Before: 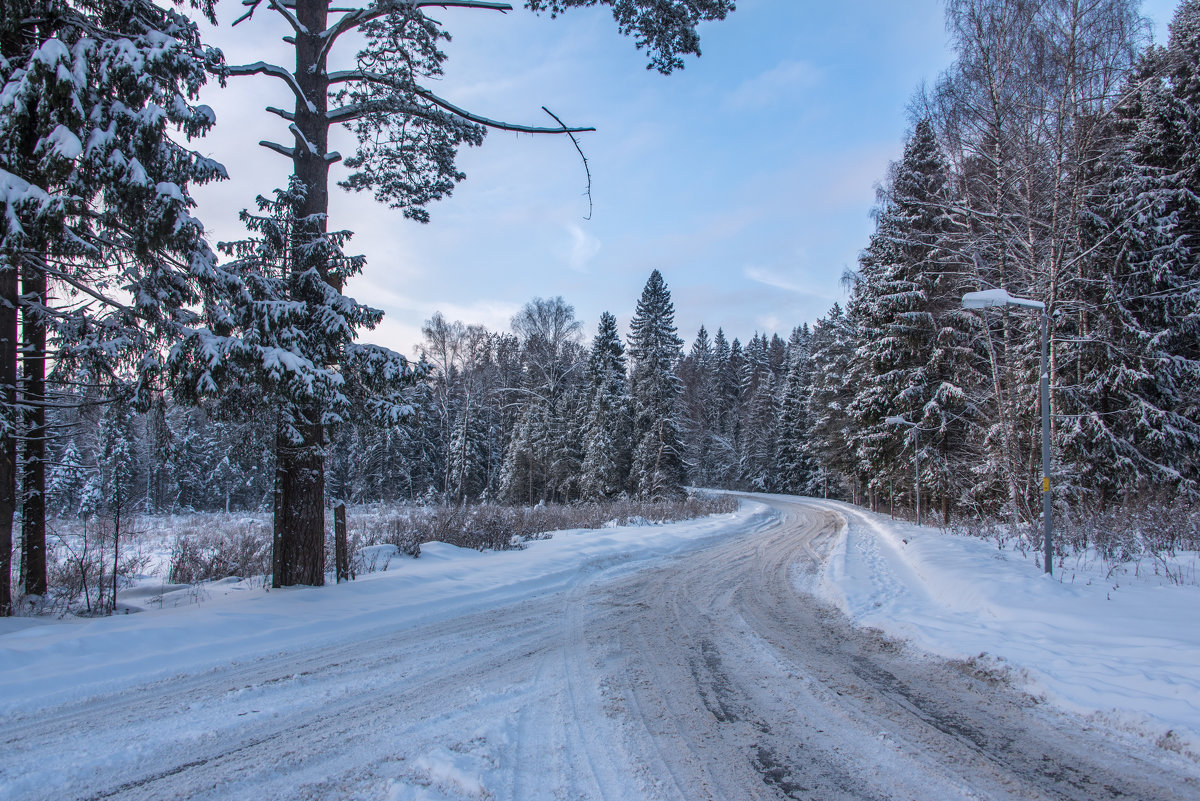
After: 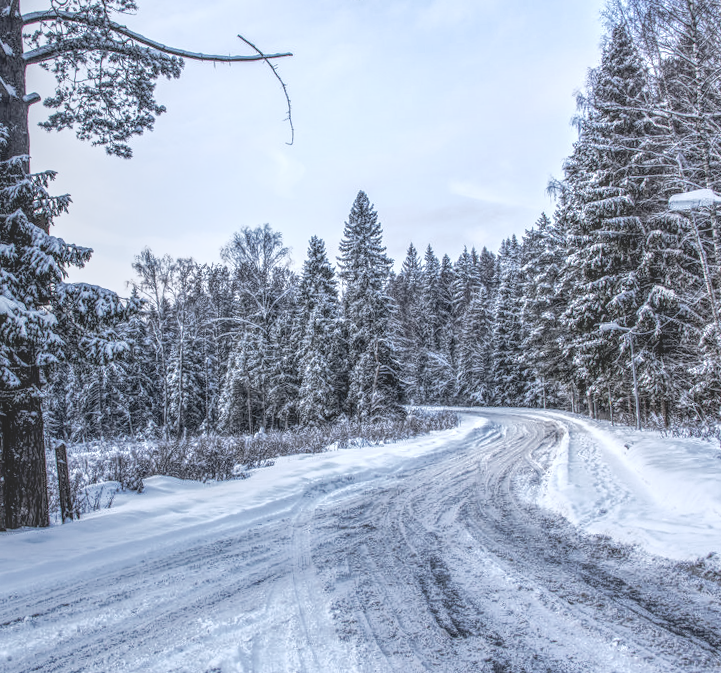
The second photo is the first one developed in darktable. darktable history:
local contrast: highlights 20%, shadows 30%, detail 200%, midtone range 0.2
tone curve: curves: ch0 [(0, 0) (0.003, 0.005) (0.011, 0.008) (0.025, 0.014) (0.044, 0.021) (0.069, 0.027) (0.1, 0.041) (0.136, 0.083) (0.177, 0.138) (0.224, 0.197) (0.277, 0.259) (0.335, 0.331) (0.399, 0.399) (0.468, 0.476) (0.543, 0.547) (0.623, 0.635) (0.709, 0.753) (0.801, 0.847) (0.898, 0.94) (1, 1)], preserve colors none
white balance: red 0.924, blue 1.095
color correction: saturation 0.57
exposure: exposure 0.191 EV, compensate highlight preservation false
rotate and perspective: rotation -3.52°, crop left 0.036, crop right 0.964, crop top 0.081, crop bottom 0.919
tone equalizer: -8 EV -0.75 EV, -7 EV -0.7 EV, -6 EV -0.6 EV, -5 EV -0.4 EV, -3 EV 0.4 EV, -2 EV 0.6 EV, -1 EV 0.7 EV, +0 EV 0.75 EV, edges refinement/feathering 500, mask exposure compensation -1.57 EV, preserve details no
crop and rotate: left 22.918%, top 5.629%, right 14.711%, bottom 2.247%
